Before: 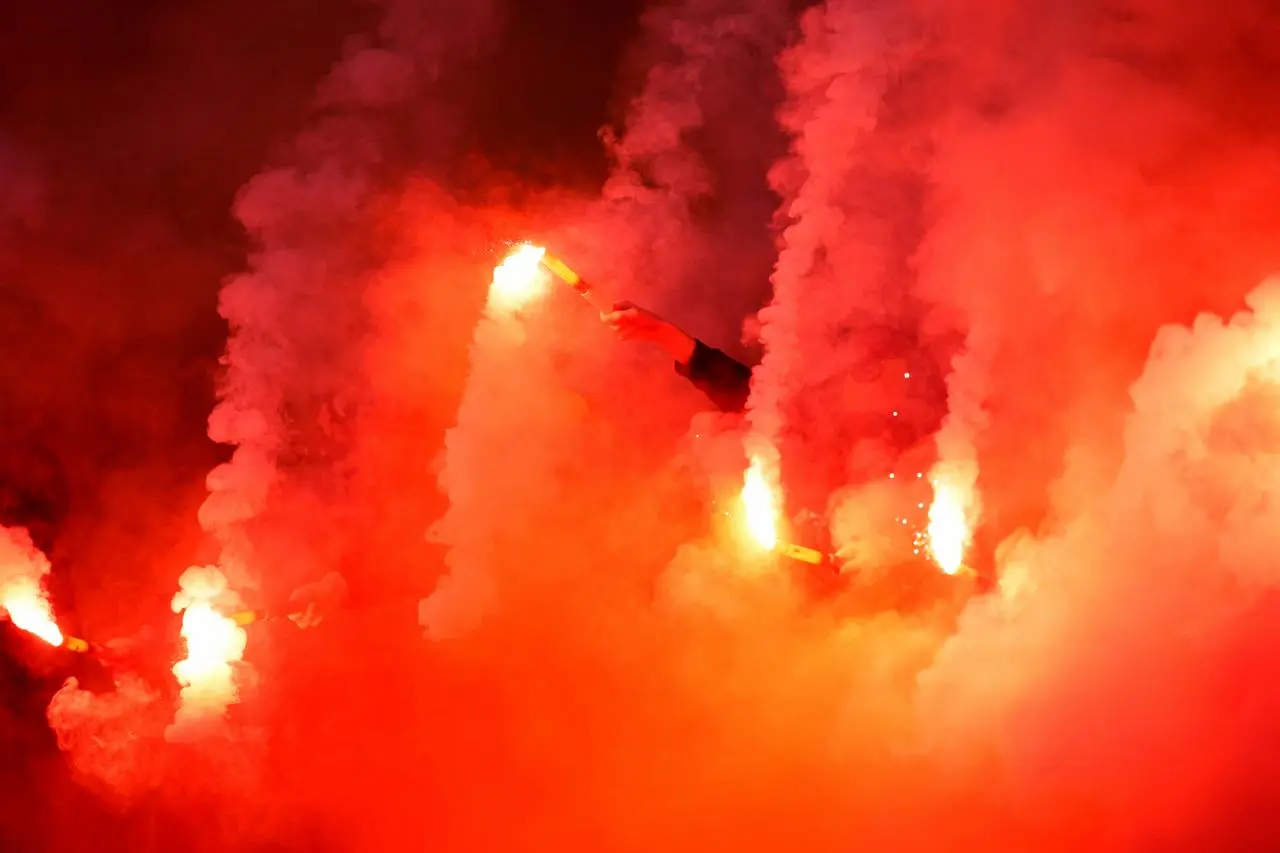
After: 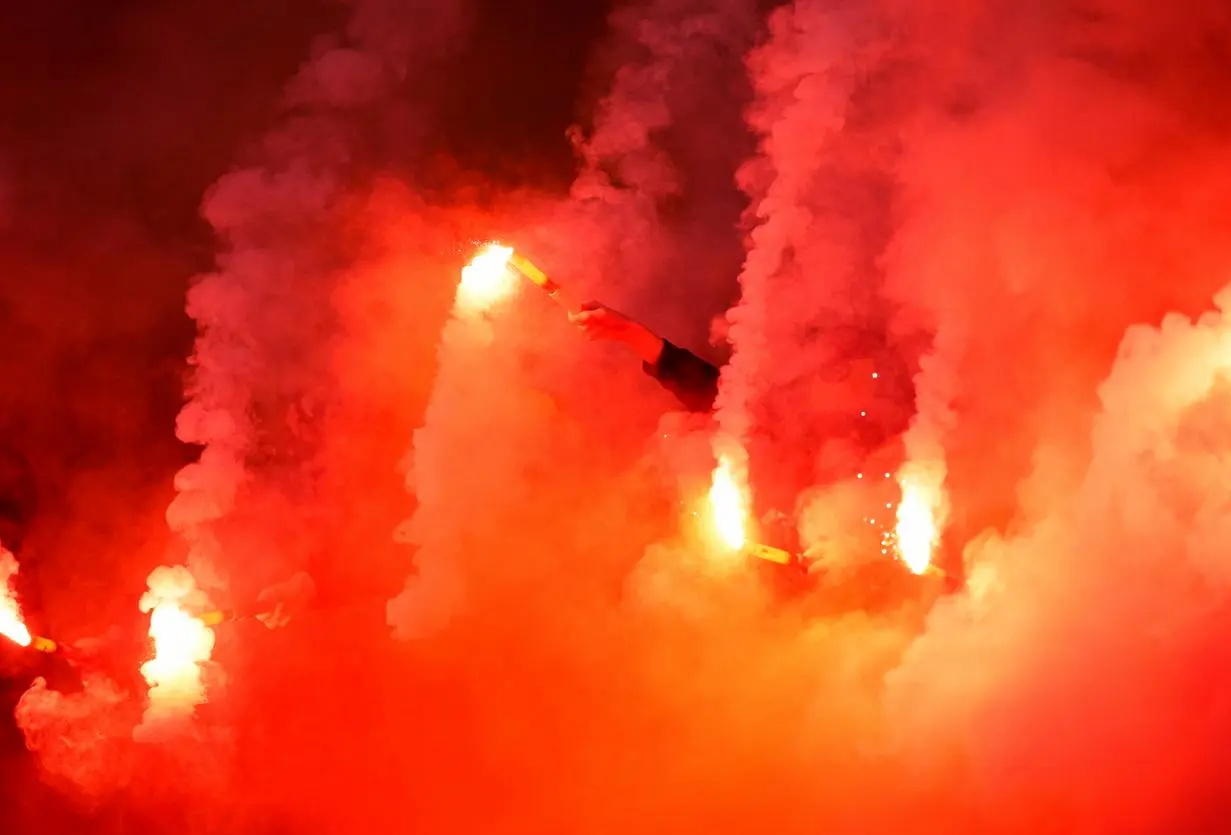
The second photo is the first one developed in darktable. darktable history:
crop and rotate: left 2.564%, right 1.264%, bottom 2.057%
velvia: on, module defaults
